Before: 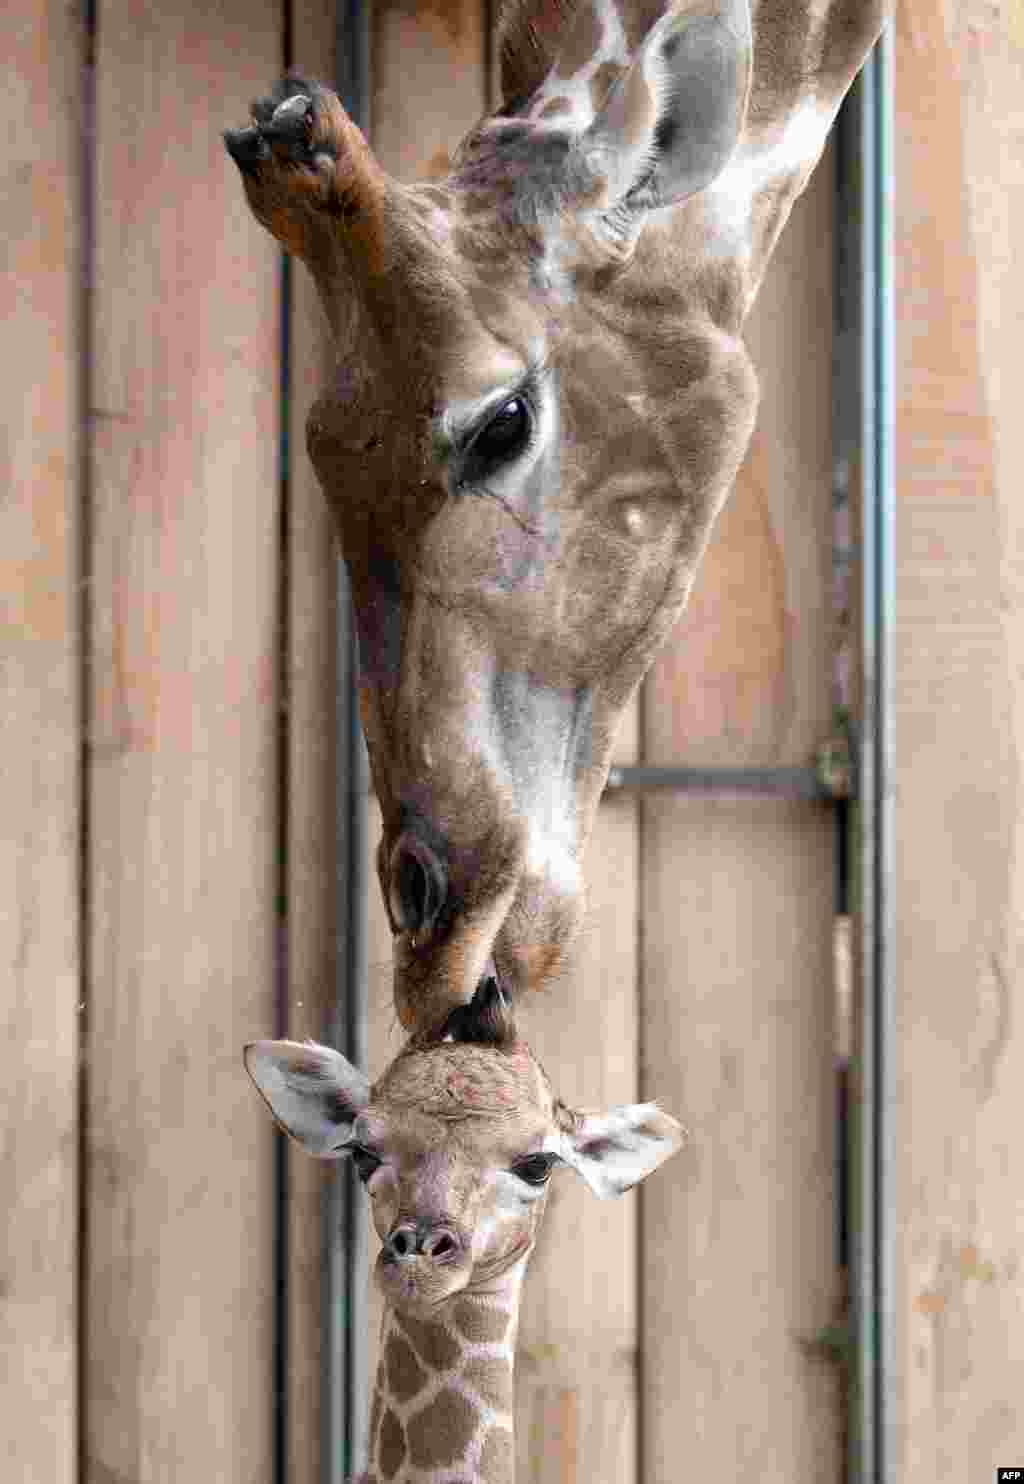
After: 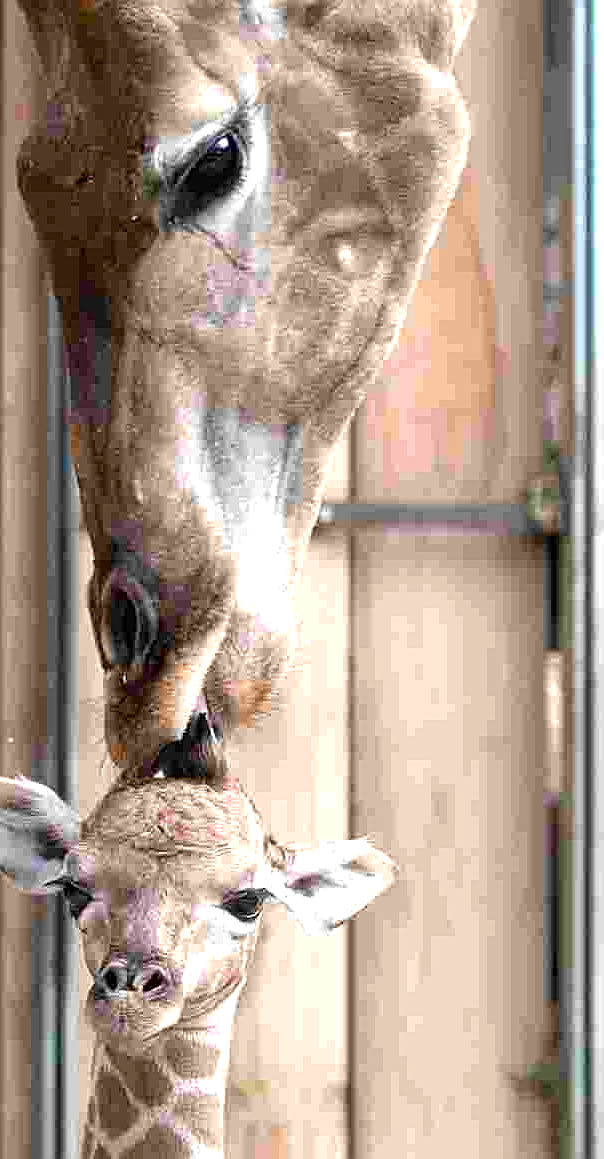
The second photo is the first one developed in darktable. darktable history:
sharpen: on, module defaults
exposure: exposure 0.601 EV, compensate highlight preservation false
crop and rotate: left 28.255%, top 17.859%, right 12.698%, bottom 4.012%
